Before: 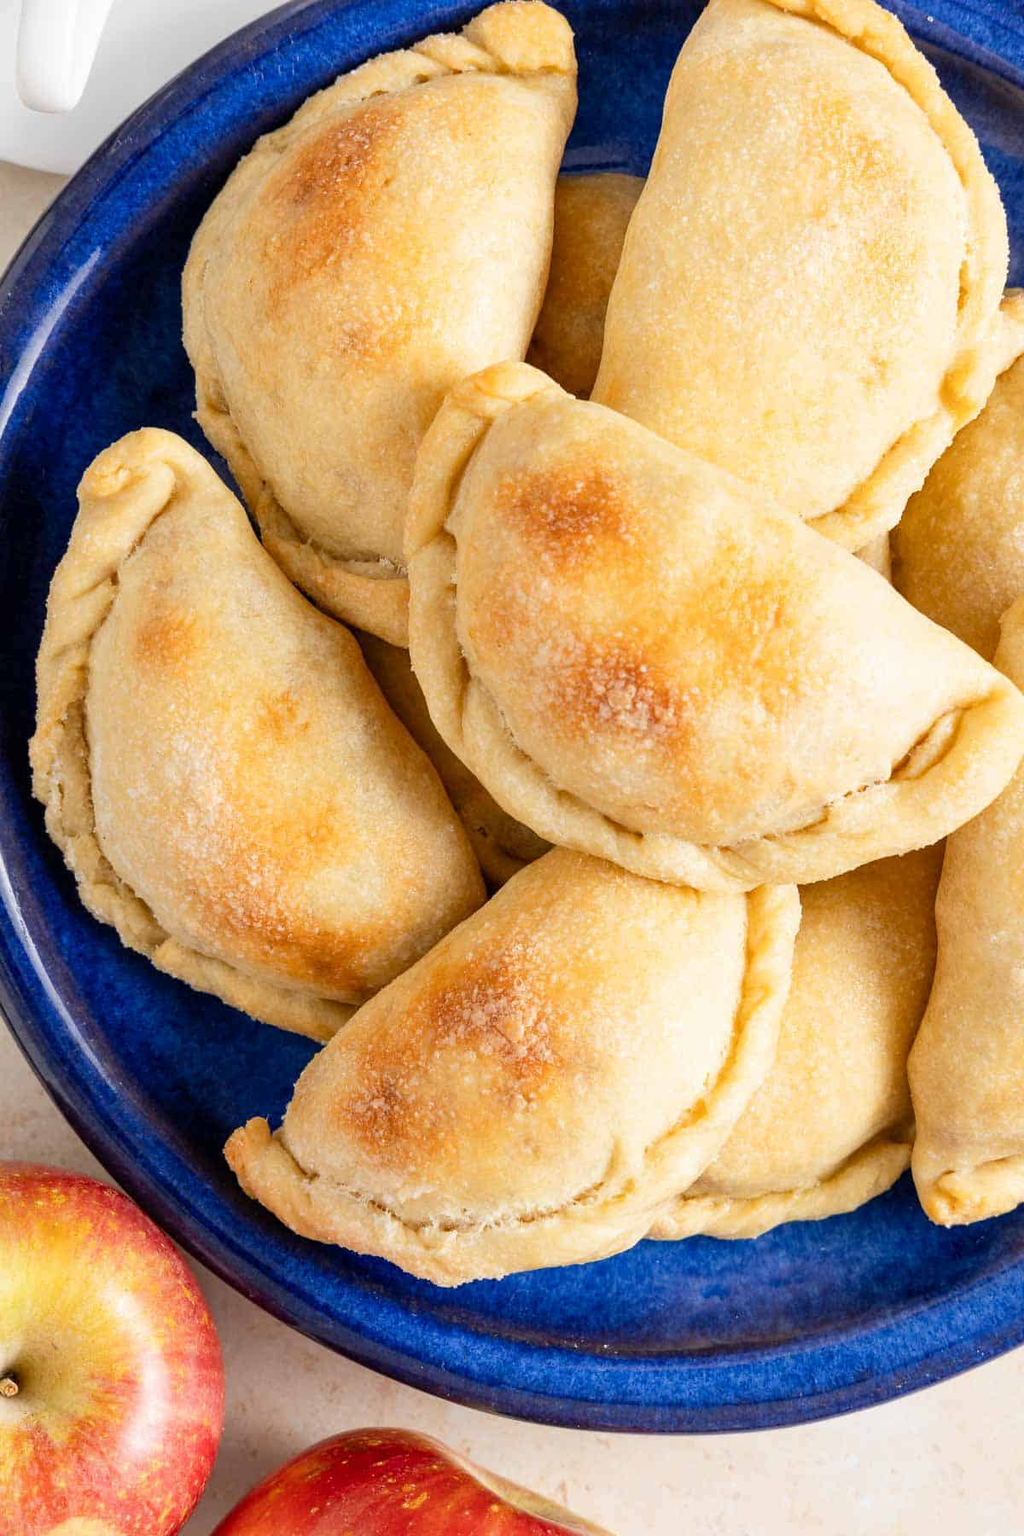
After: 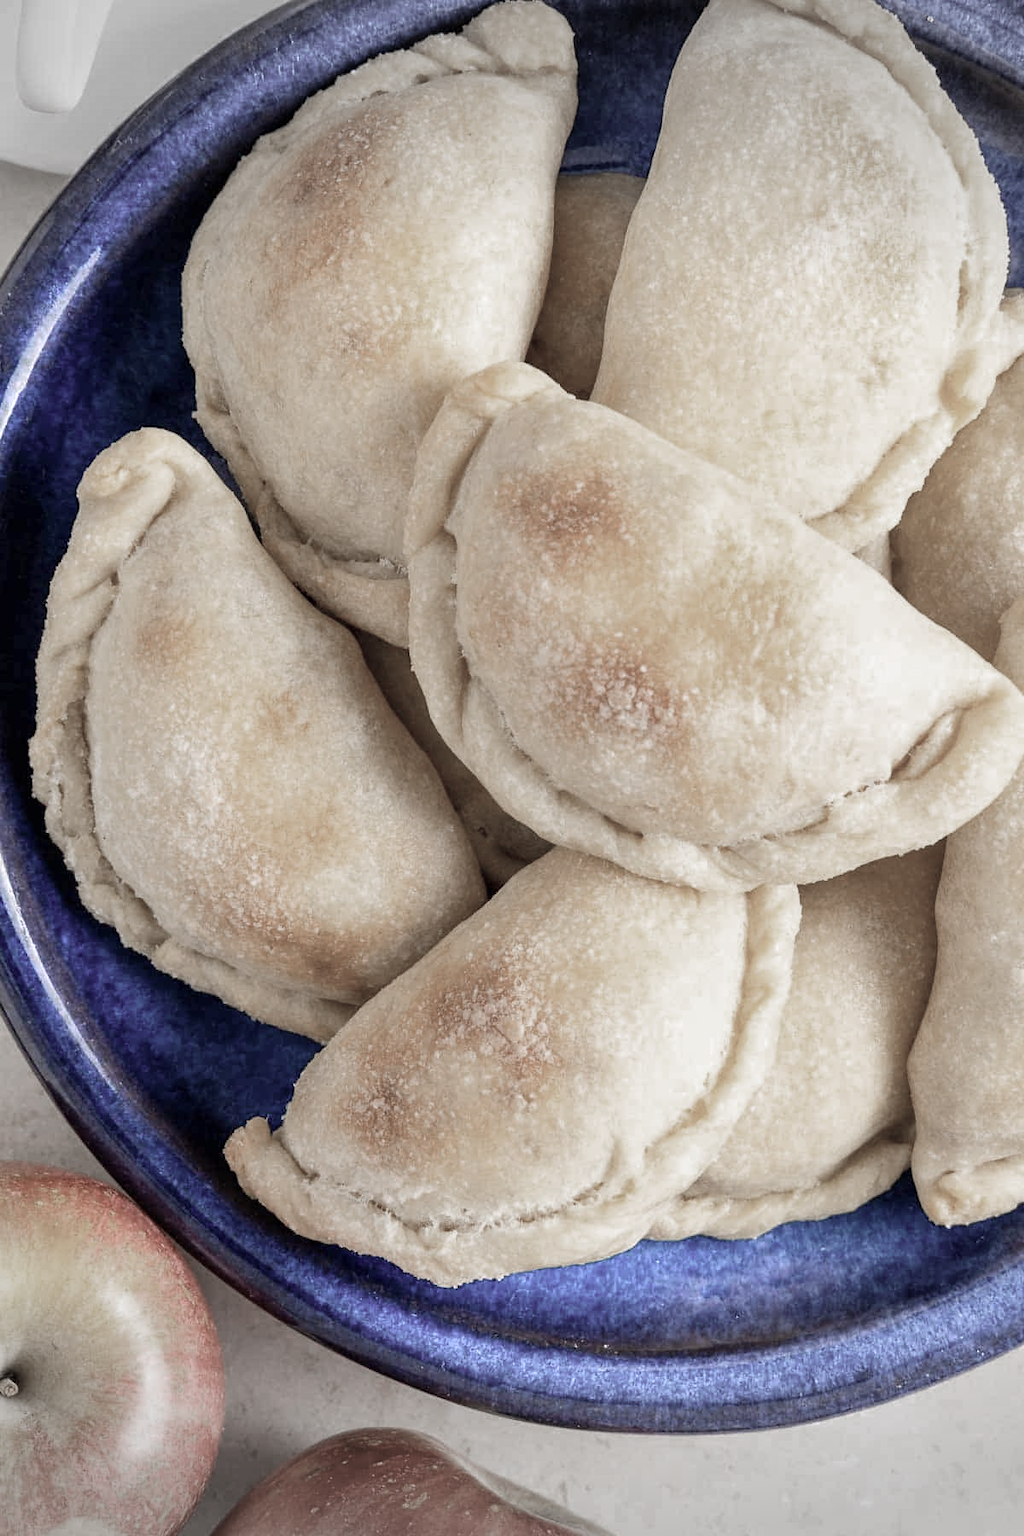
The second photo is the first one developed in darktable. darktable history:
color zones: curves: ch0 [(0, 0.613) (0.01, 0.613) (0.245, 0.448) (0.498, 0.529) (0.642, 0.665) (0.879, 0.777) (0.99, 0.613)]; ch1 [(0, 0.272) (0.219, 0.127) (0.724, 0.346)]
exposure: exposure -0.043 EV, compensate highlight preservation false
vignetting: fall-off start 100.37%, brightness -0.34, width/height ratio 1.325
